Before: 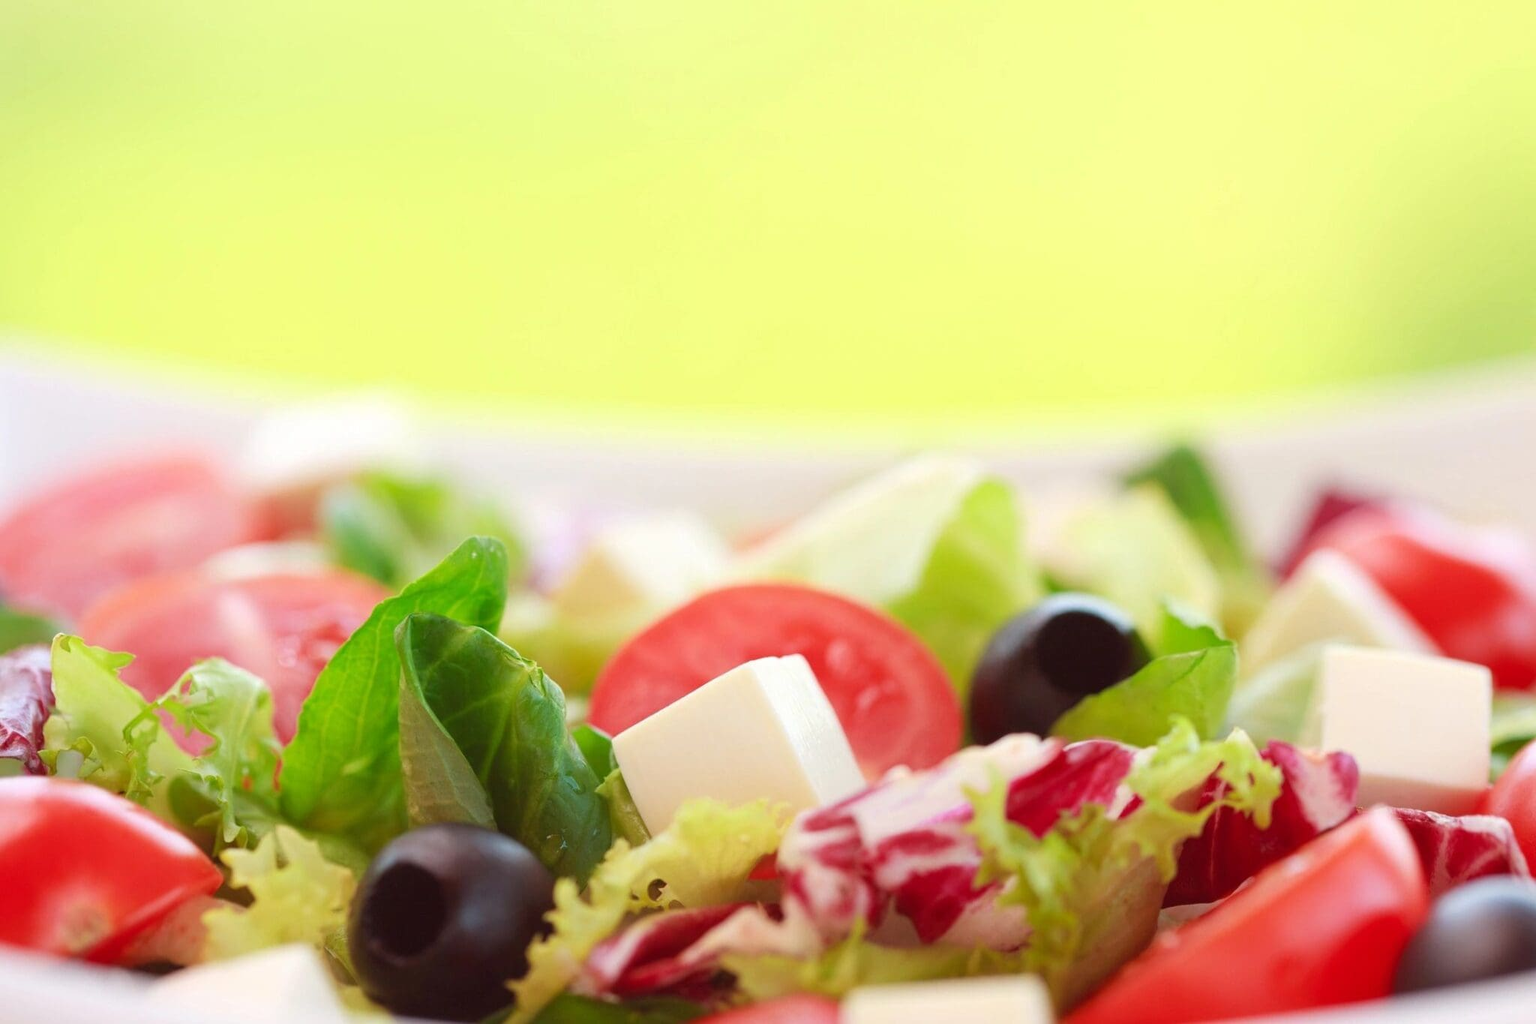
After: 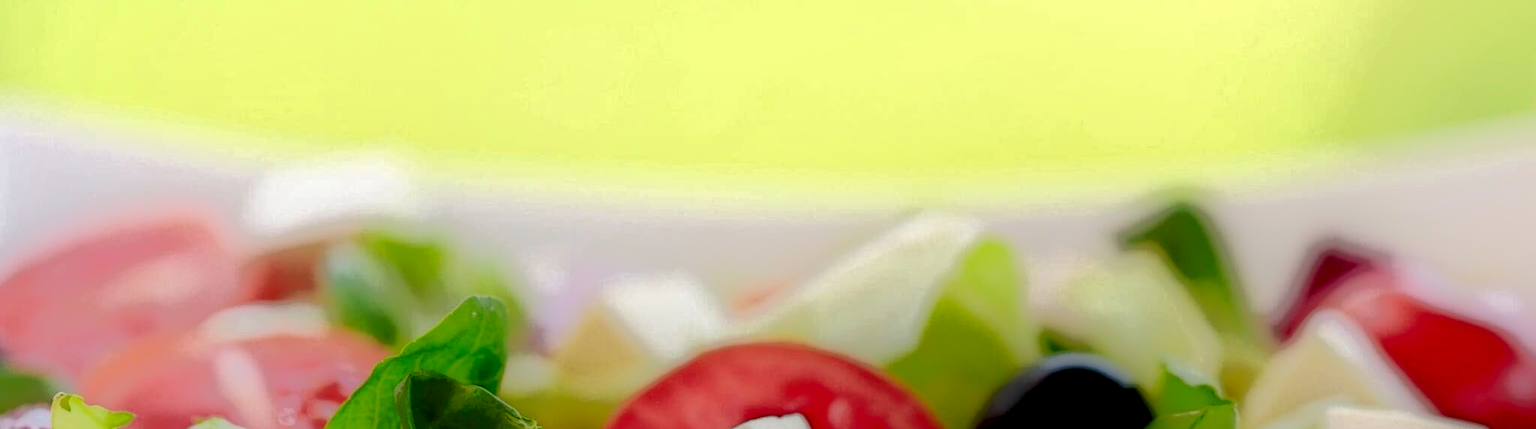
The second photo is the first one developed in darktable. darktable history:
crop and rotate: top 23.575%, bottom 34.418%
local contrast: highlights 1%, shadows 199%, detail 164%, midtone range 0.006
